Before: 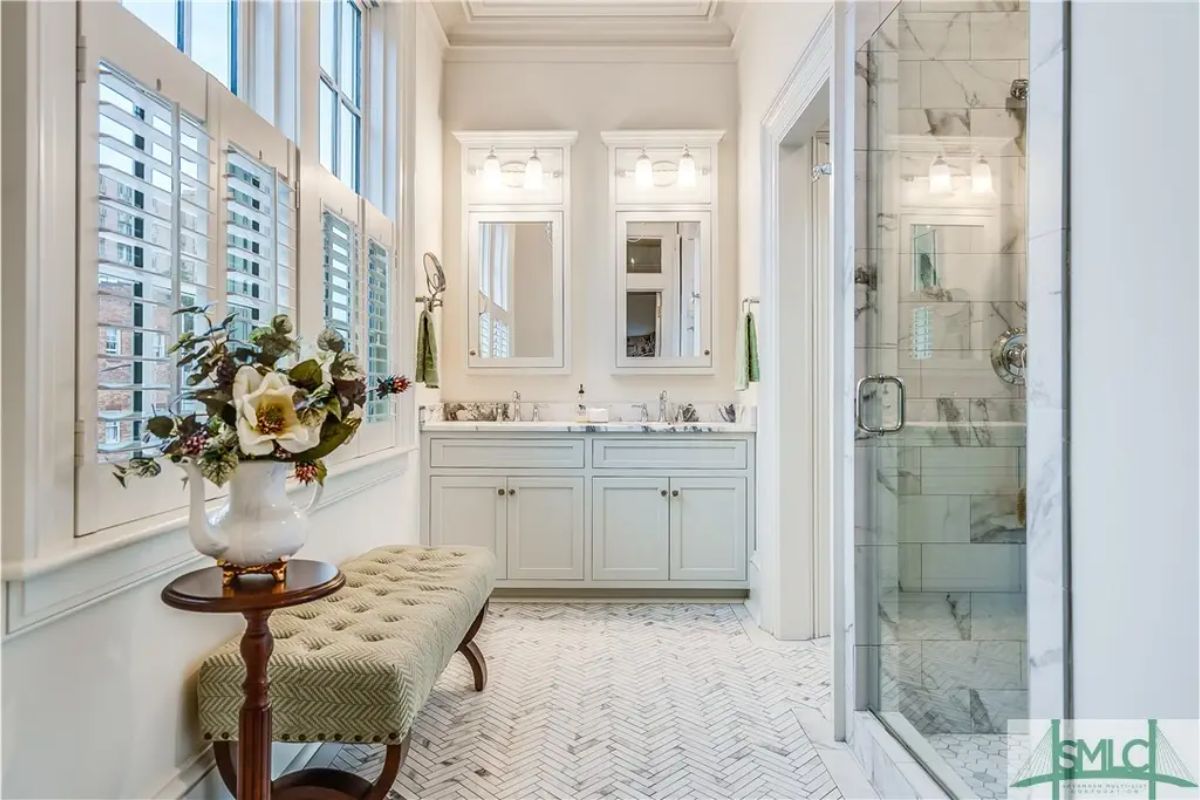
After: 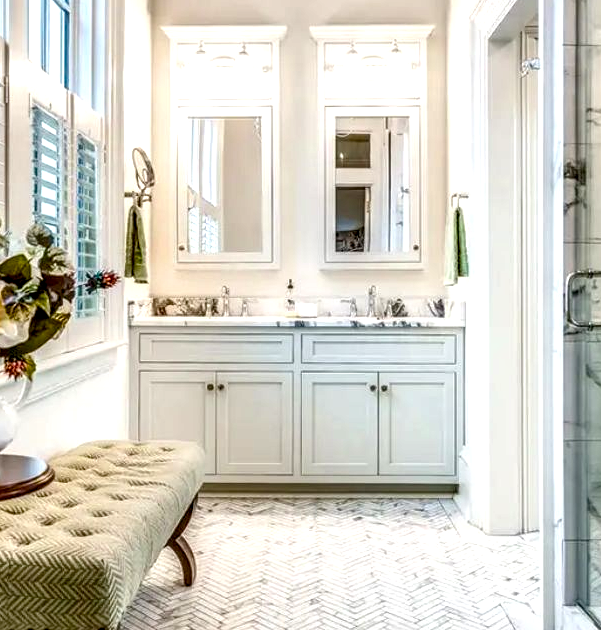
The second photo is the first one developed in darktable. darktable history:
color balance rgb: power › hue 307.98°, linear chroma grading › global chroma 9.149%, perceptual saturation grading › global saturation 20%, perceptual saturation grading › highlights -25.044%, perceptual saturation grading › shadows 25.236%, global vibrance 9.988%
crop and rotate: angle 0.02°, left 24.241%, top 13.199%, right 25.628%, bottom 8.003%
local contrast: highlights 60%, shadows 60%, detail 160%
exposure: compensate highlight preservation false
tone equalizer: -8 EV -0.415 EV, -7 EV -0.373 EV, -6 EV -0.35 EV, -5 EV -0.239 EV, -3 EV 0.233 EV, -2 EV 0.33 EV, -1 EV 0.369 EV, +0 EV 0.436 EV
